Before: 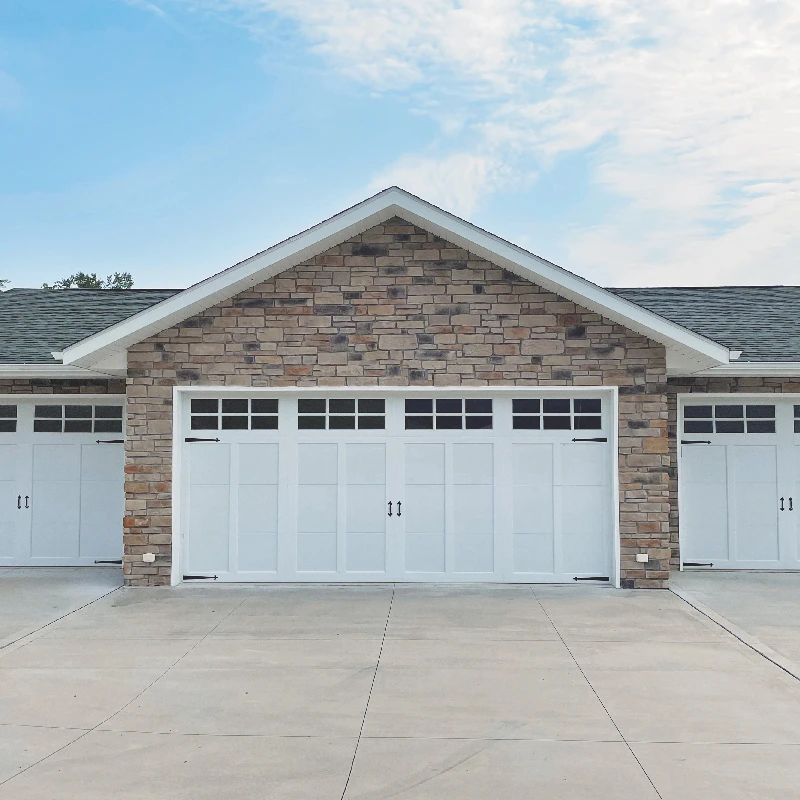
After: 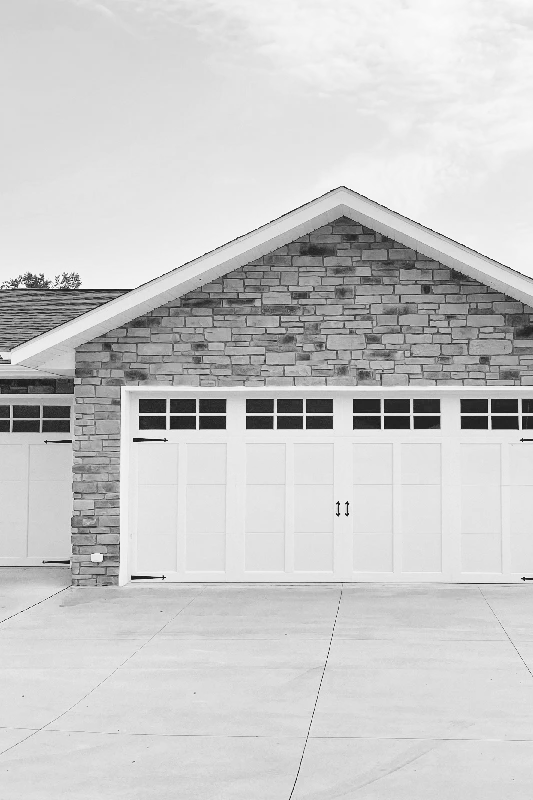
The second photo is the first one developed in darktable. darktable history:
exposure: compensate highlight preservation false
monochrome: on, module defaults
crop and rotate: left 6.617%, right 26.717%
tone equalizer: on, module defaults
base curve: curves: ch0 [(0, 0) (0.032, 0.025) (0.121, 0.166) (0.206, 0.329) (0.605, 0.79) (1, 1)], preserve colors none
